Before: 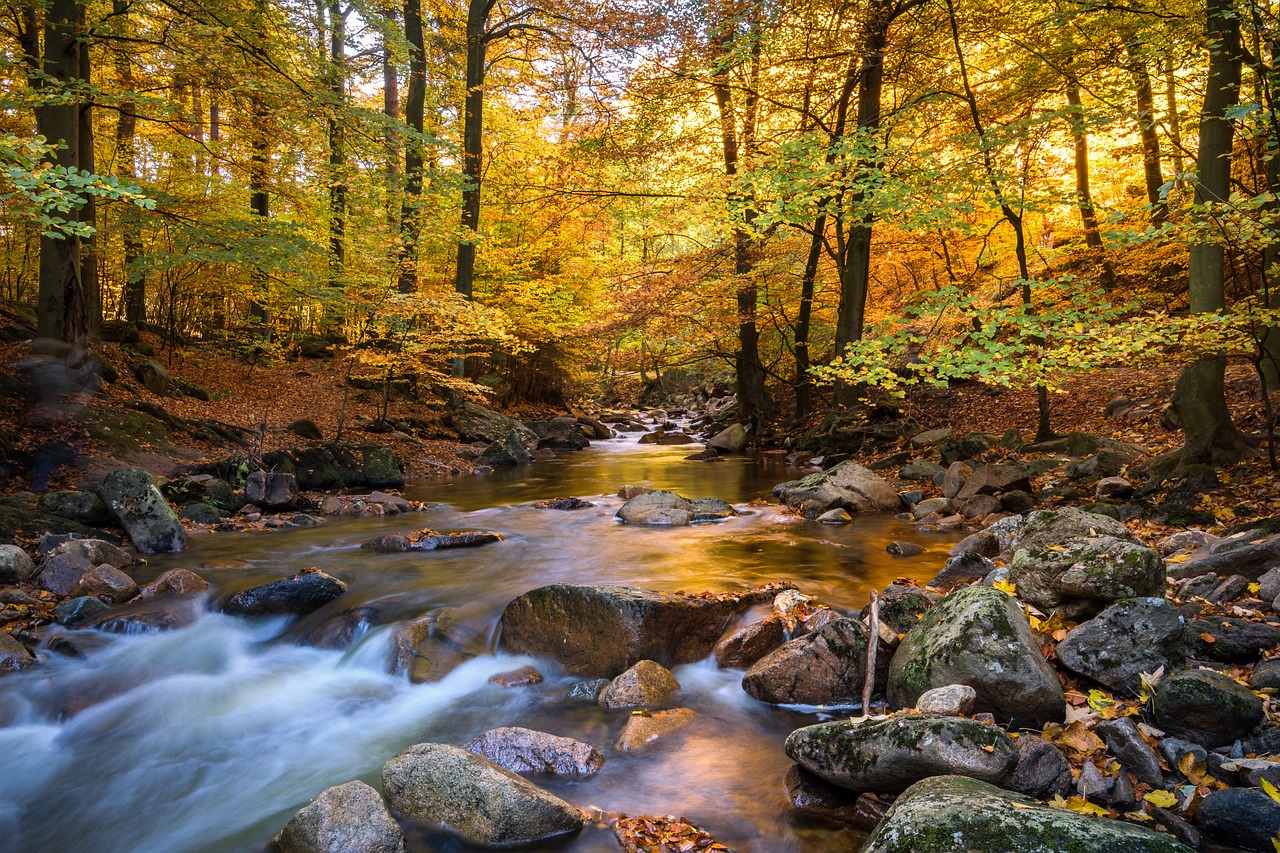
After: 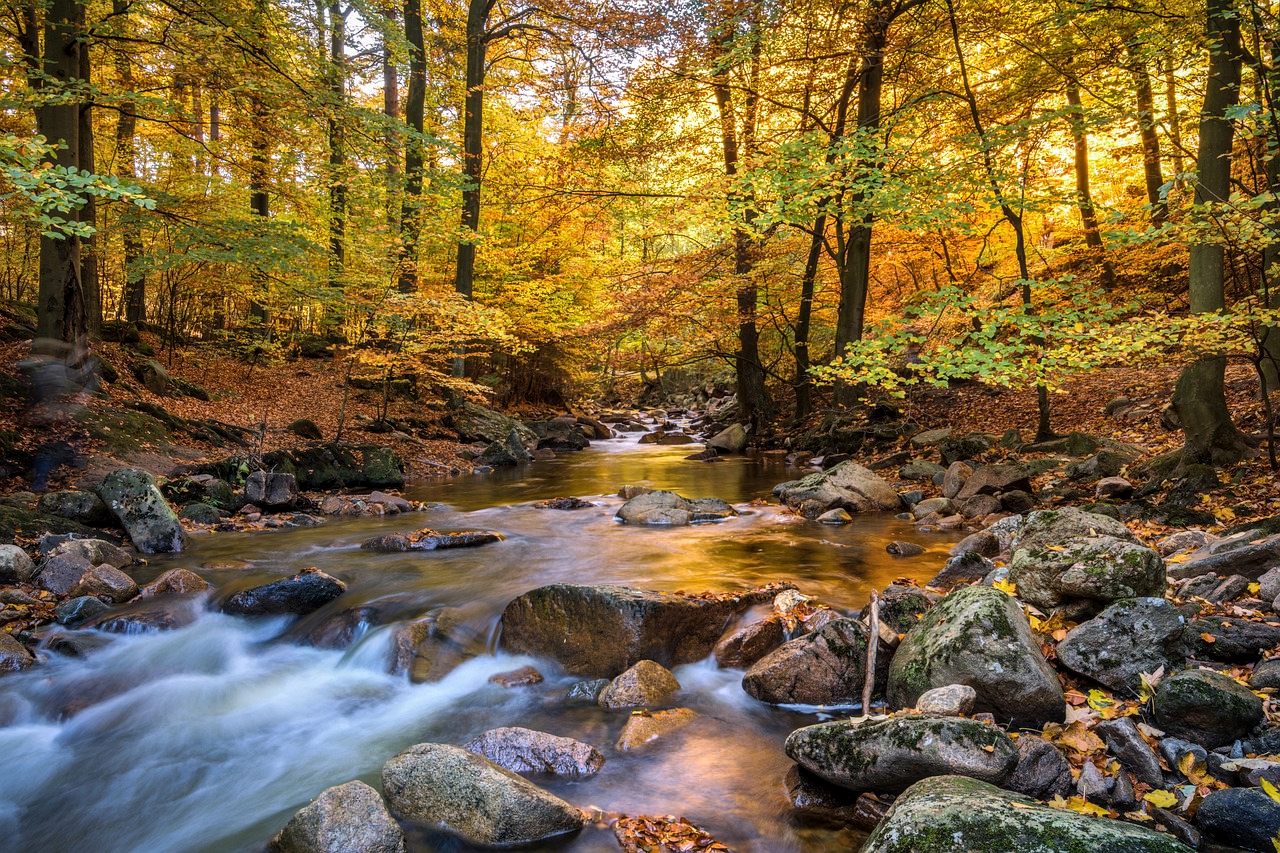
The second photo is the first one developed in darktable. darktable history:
shadows and highlights: low approximation 0.01, soften with gaussian
local contrast: detail 117%
